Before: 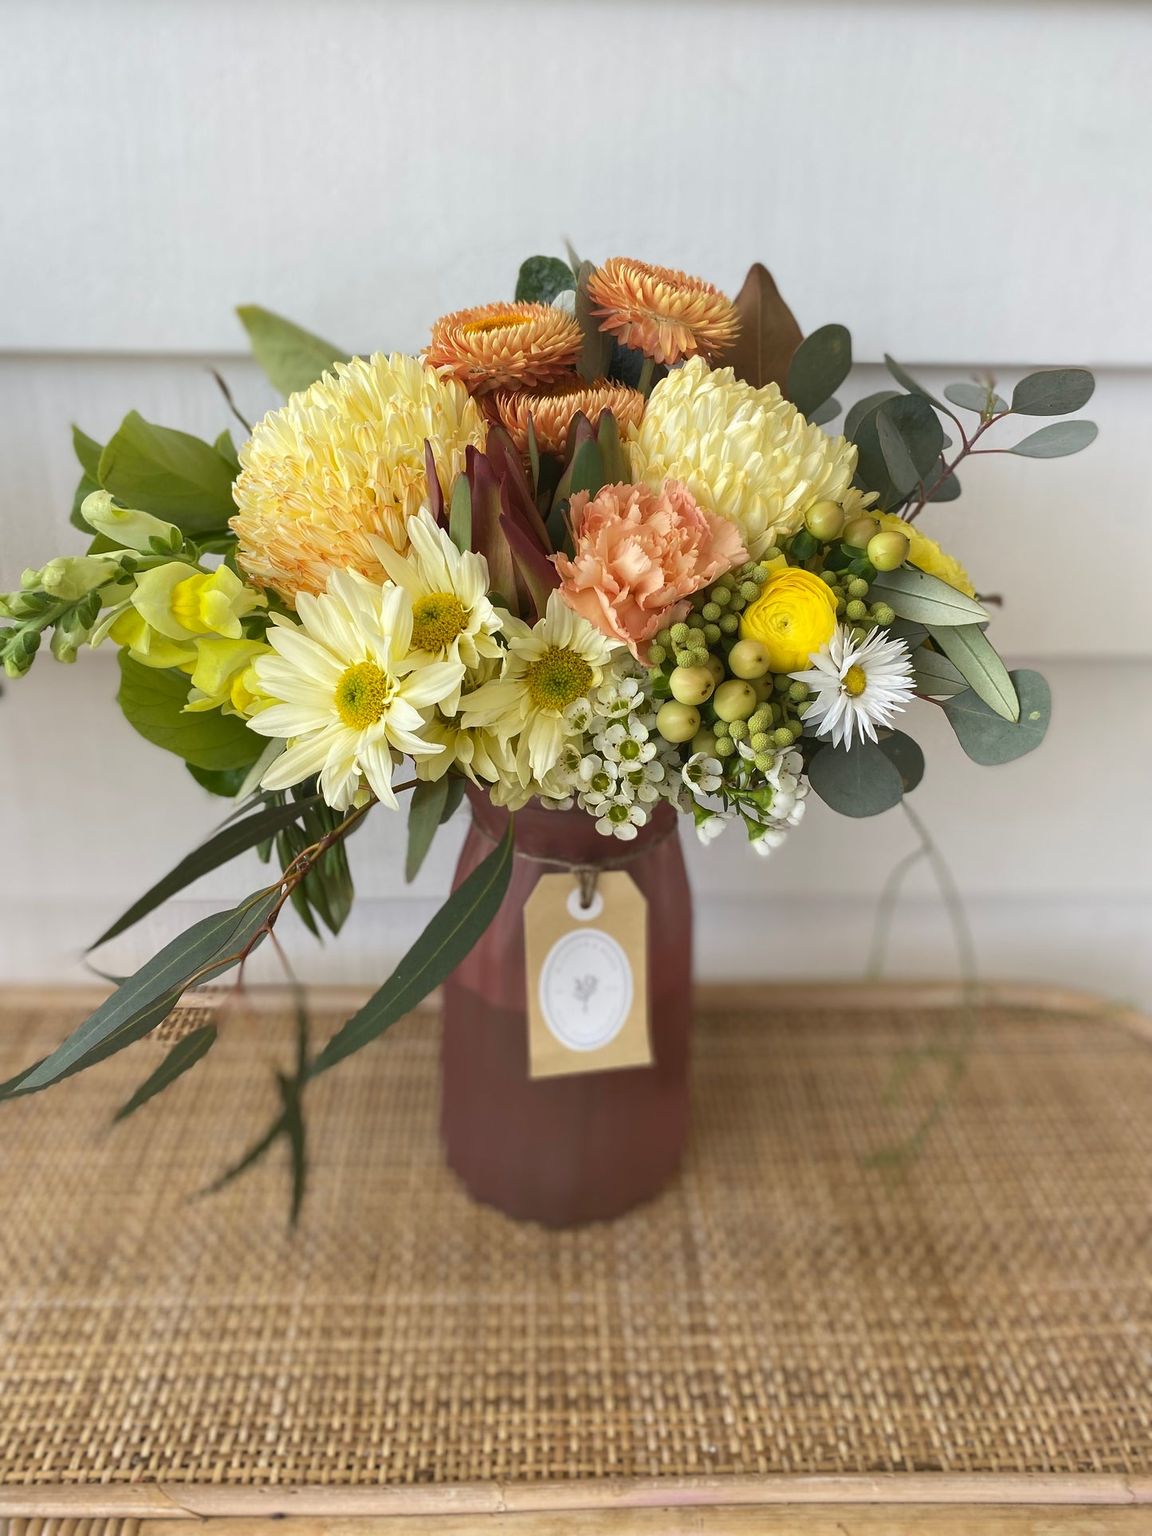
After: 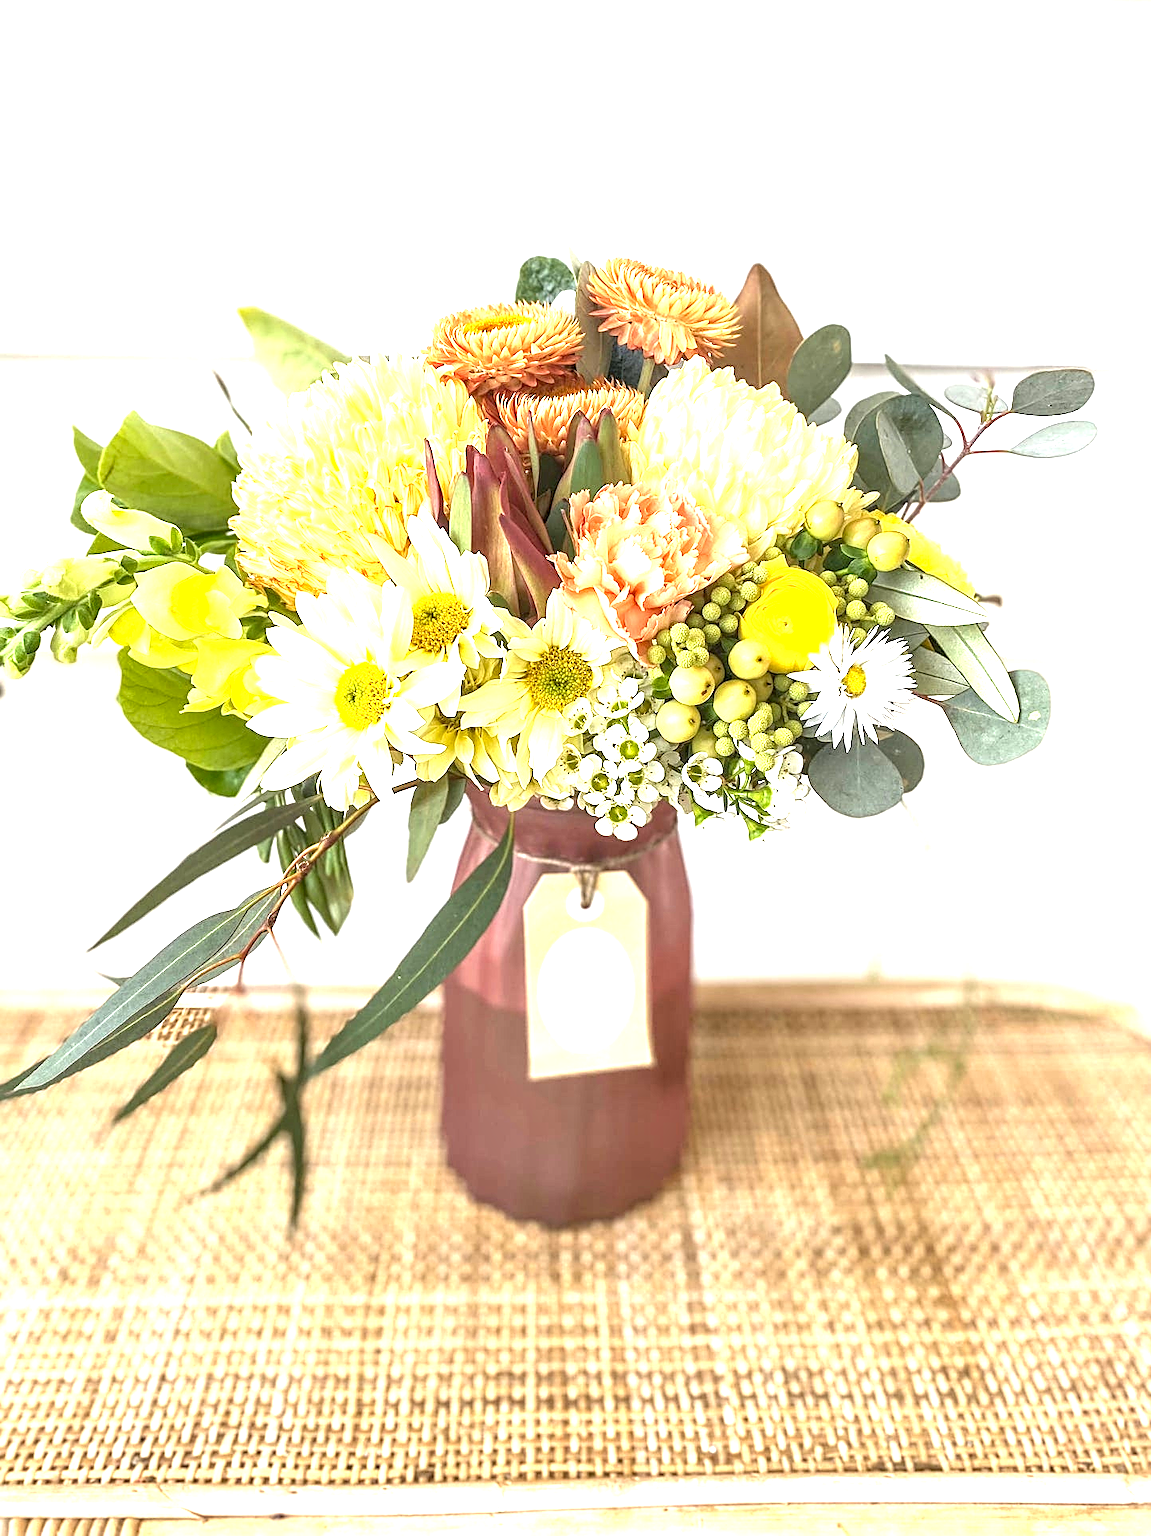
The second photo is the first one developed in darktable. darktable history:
local contrast: highlights 61%, detail 143%, midtone range 0.428
contrast equalizer: octaves 7, y [[0.6 ×6], [0.55 ×6], [0 ×6], [0 ×6], [0 ×6]], mix 0.29
sharpen: on, module defaults
exposure: black level correction 0.001, exposure 1.84 EV, compensate highlight preservation false
